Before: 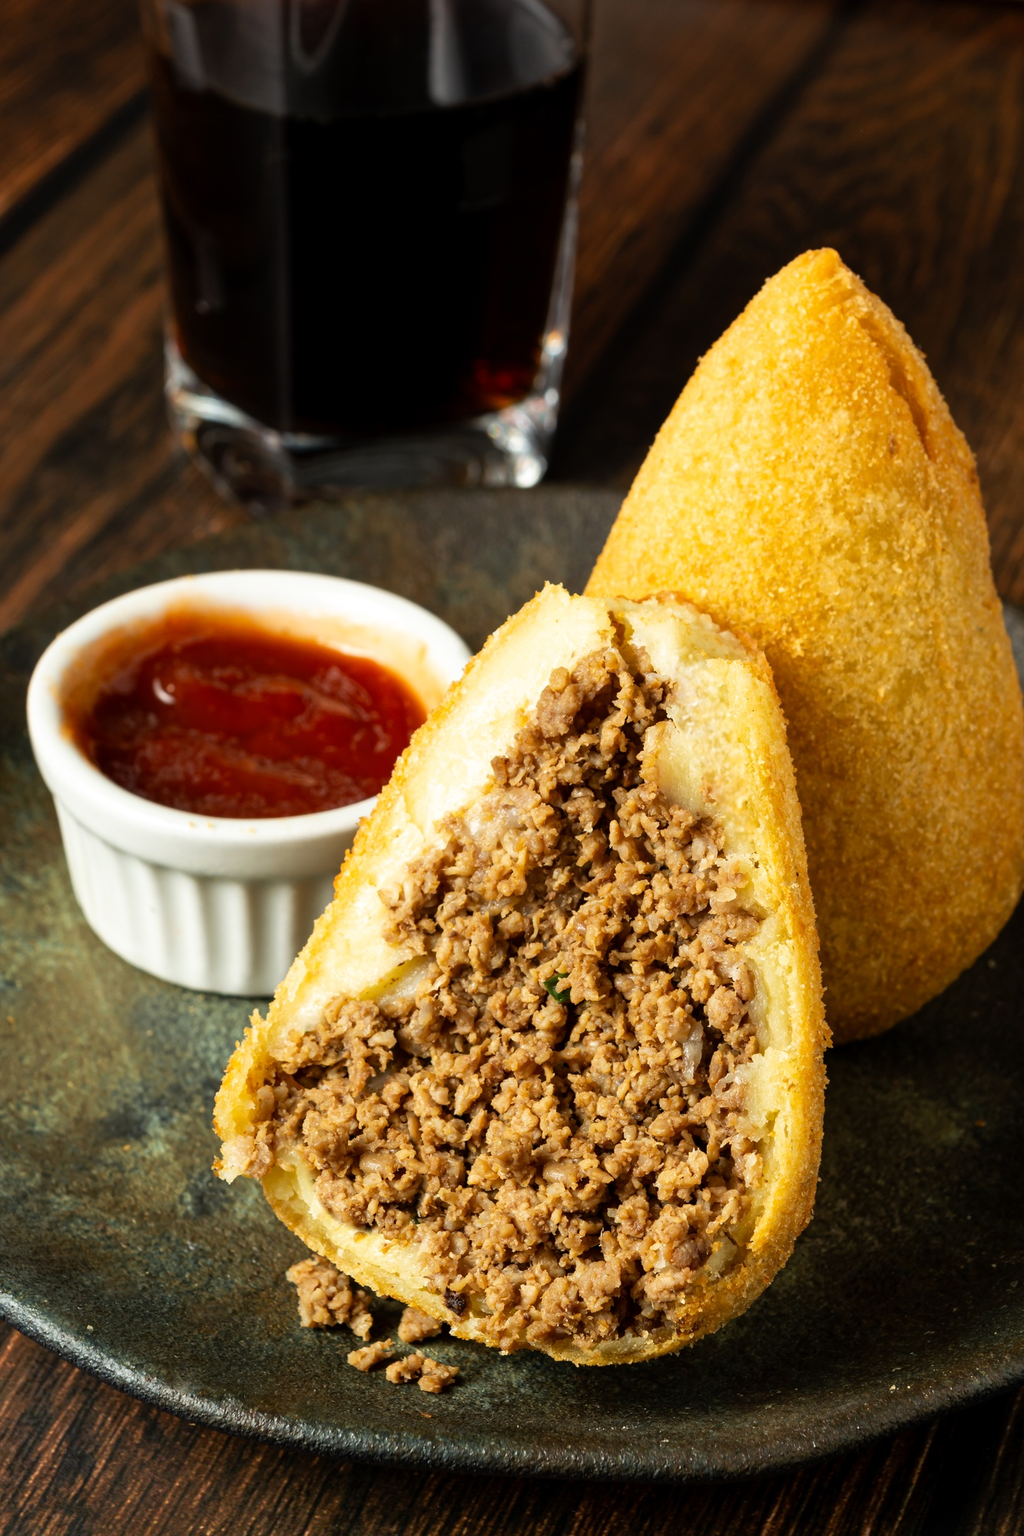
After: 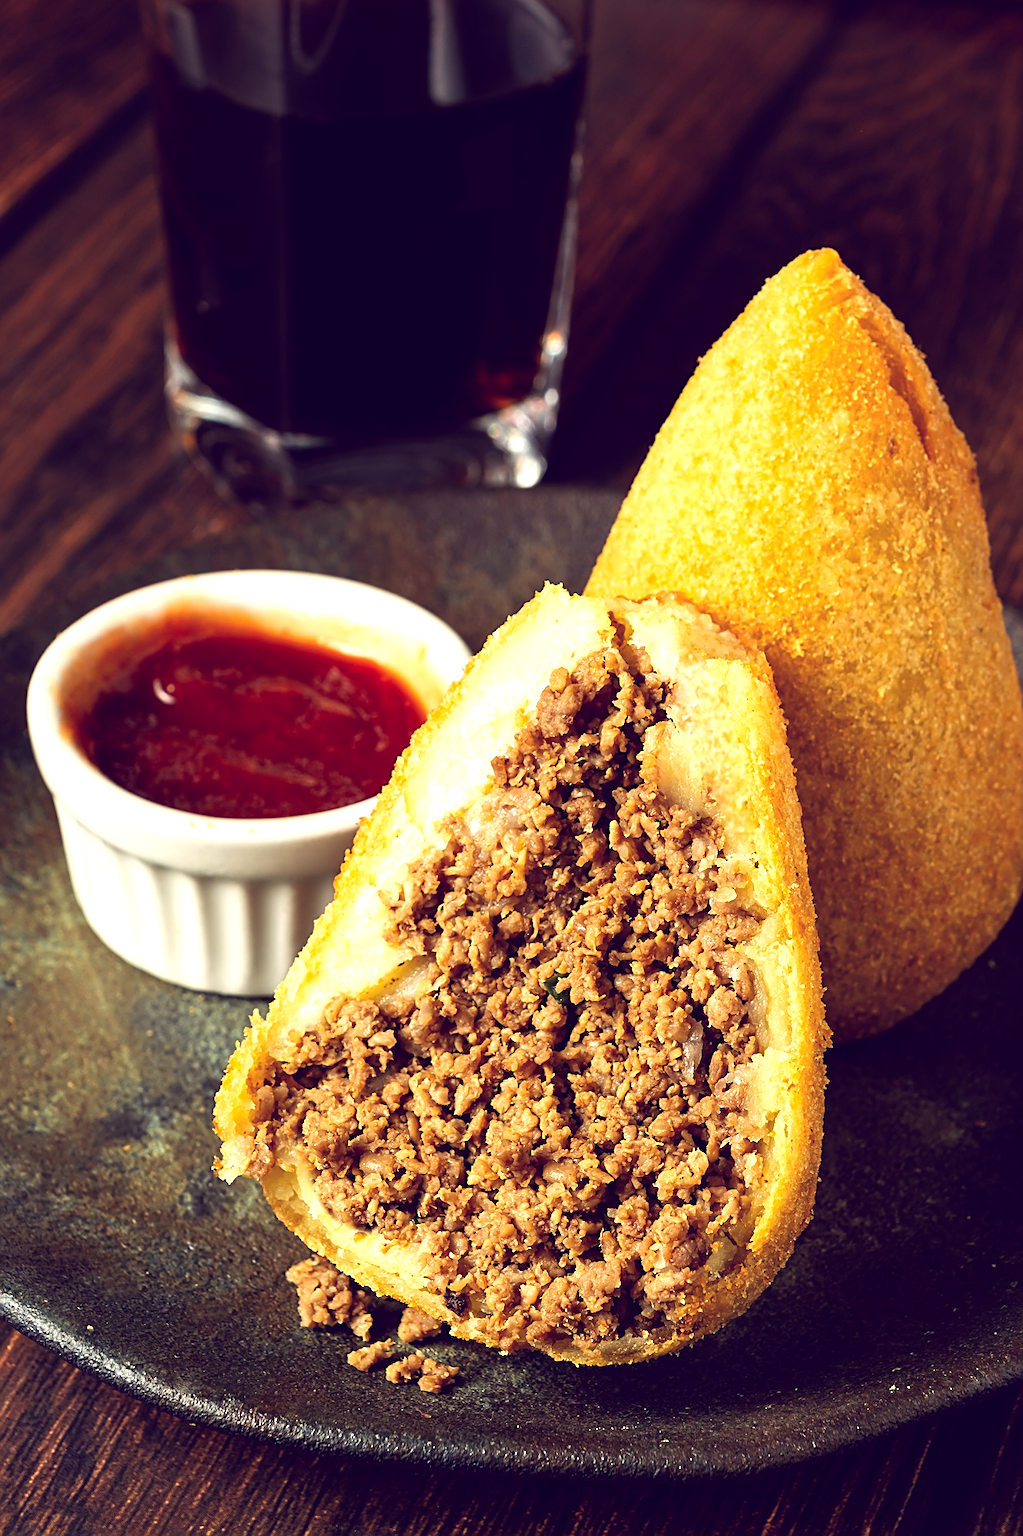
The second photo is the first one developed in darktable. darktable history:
sharpen: amount 0.75
exposure: black level correction -0.001, exposure 0.08 EV, compensate highlight preservation false
color balance: lift [1.001, 0.997, 0.99, 1.01], gamma [1.007, 1, 0.975, 1.025], gain [1, 1.065, 1.052, 0.935], contrast 13.25%
